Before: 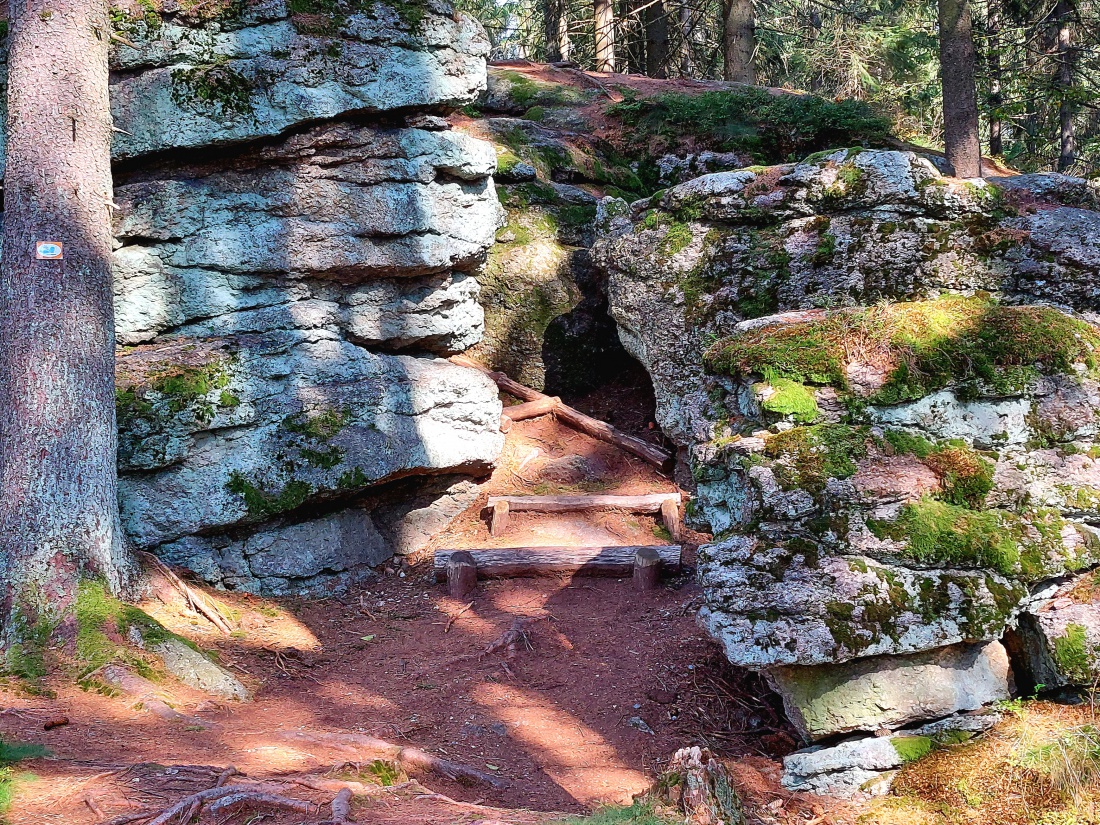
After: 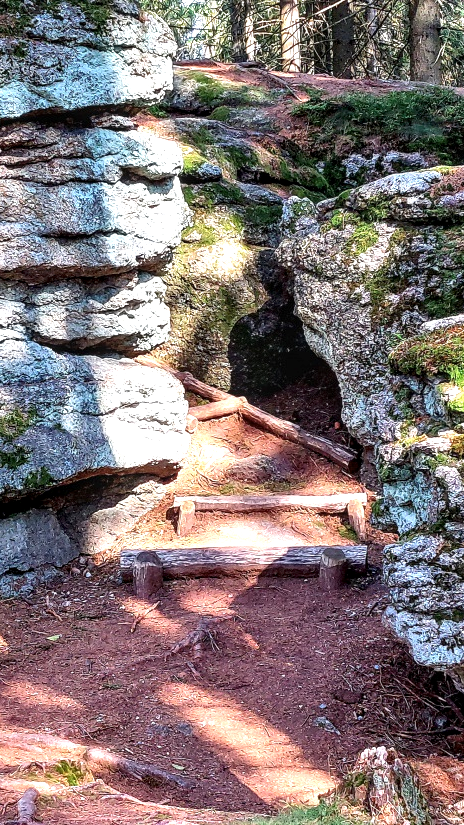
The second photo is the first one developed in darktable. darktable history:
local contrast: detail 144%
crop: left 28.583%, right 29.231%
exposure: exposure 0.559 EV, compensate highlight preservation false
contrast brightness saturation: saturation -0.05
